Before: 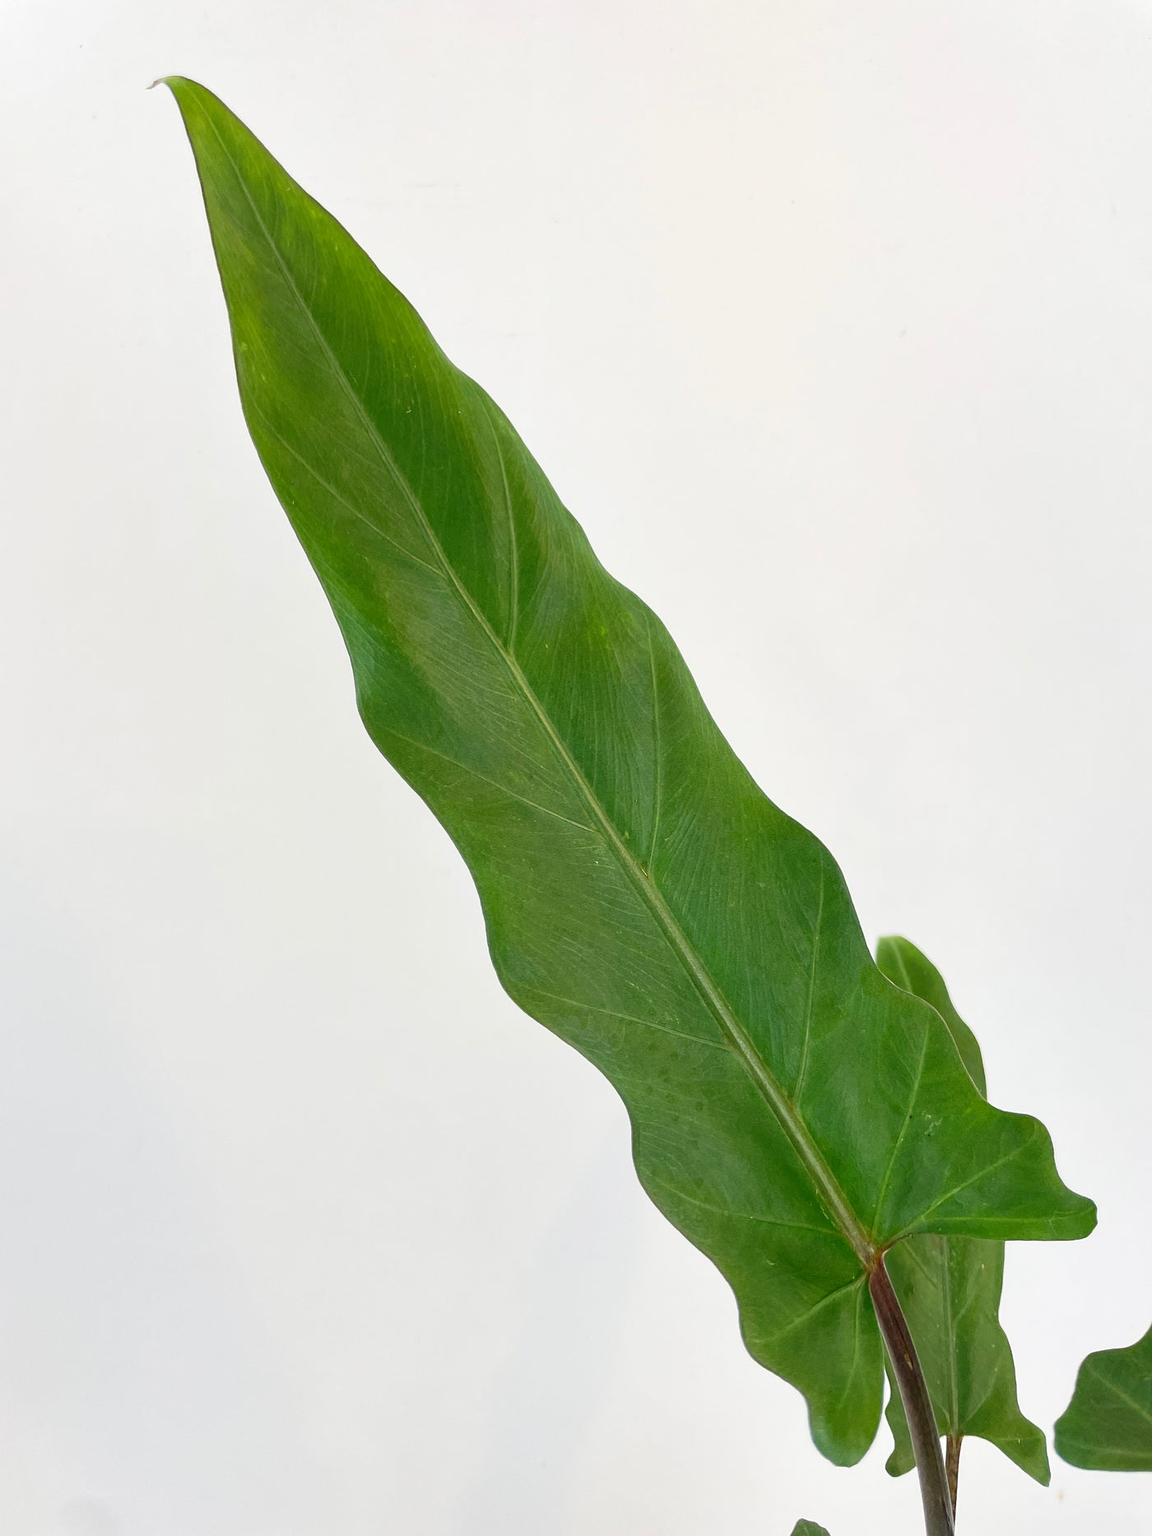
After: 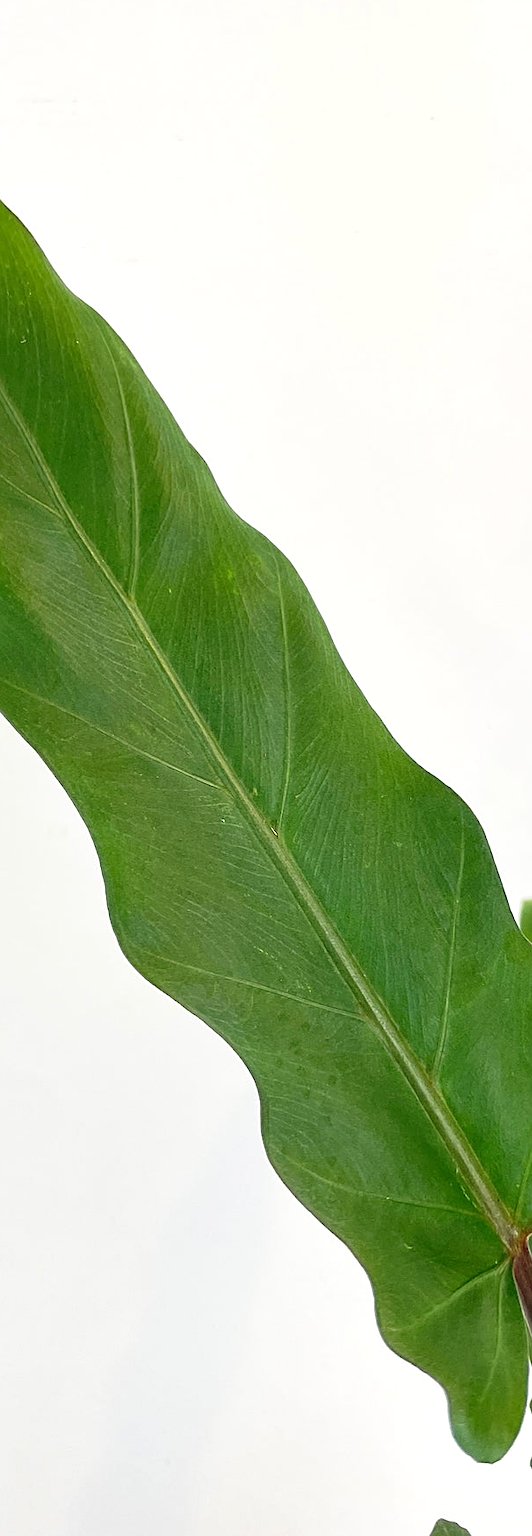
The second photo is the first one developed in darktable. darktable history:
sharpen: on, module defaults
crop: left 33.623%, top 5.939%, right 22.863%
exposure: exposure 0.189 EV, compensate highlight preservation false
